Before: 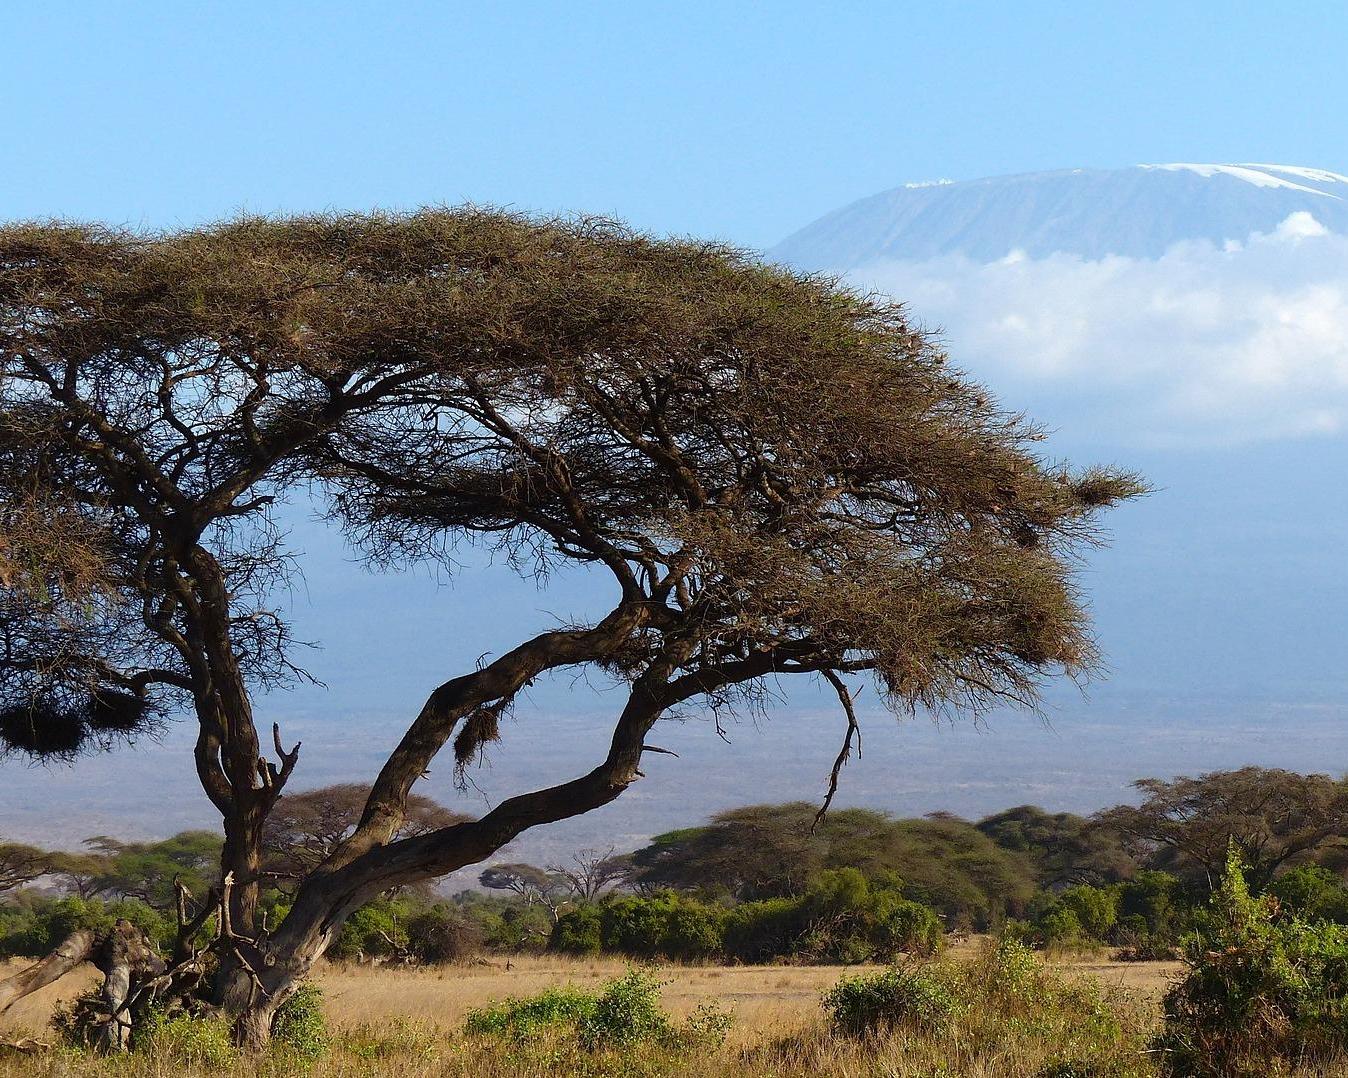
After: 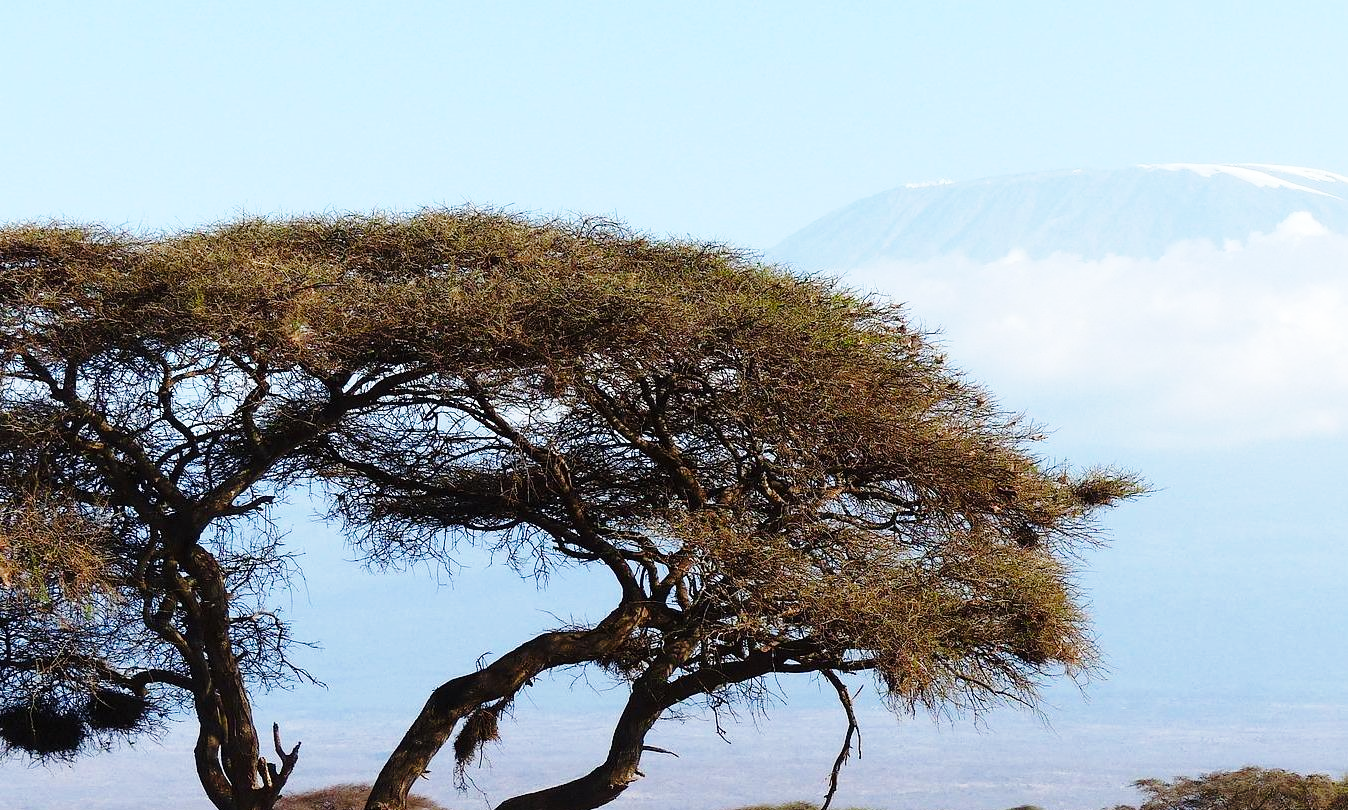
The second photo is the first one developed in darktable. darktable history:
base curve: curves: ch0 [(0, 0) (0.028, 0.03) (0.121, 0.232) (0.46, 0.748) (0.859, 0.968) (1, 1)], preserve colors none
crop: bottom 24.837%
